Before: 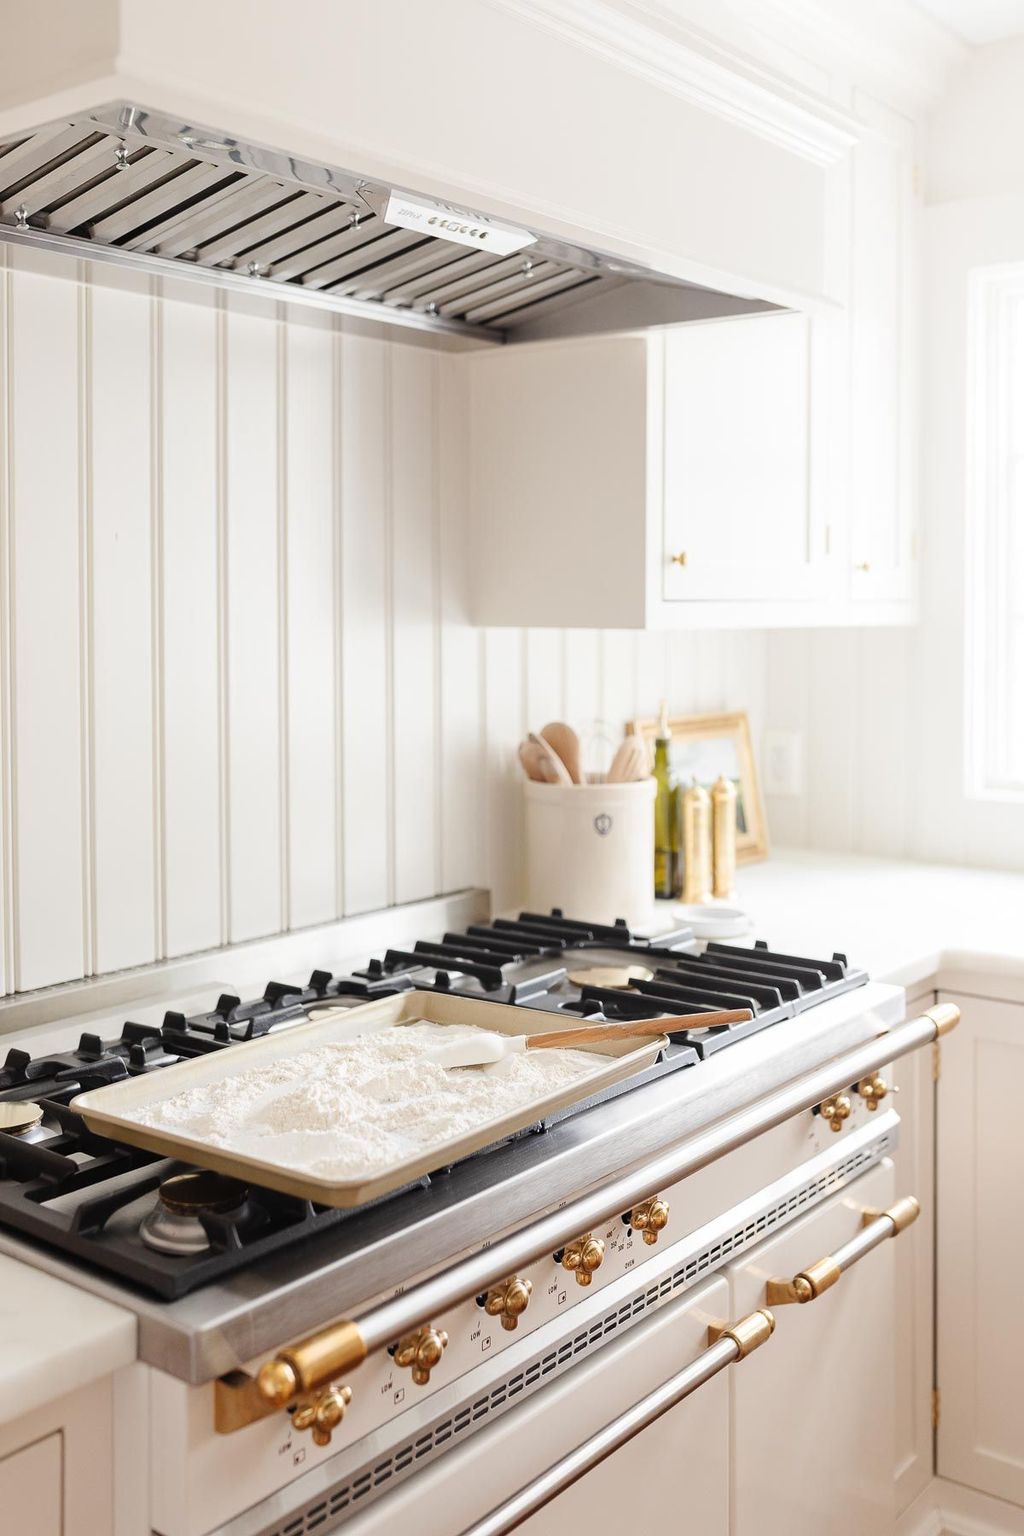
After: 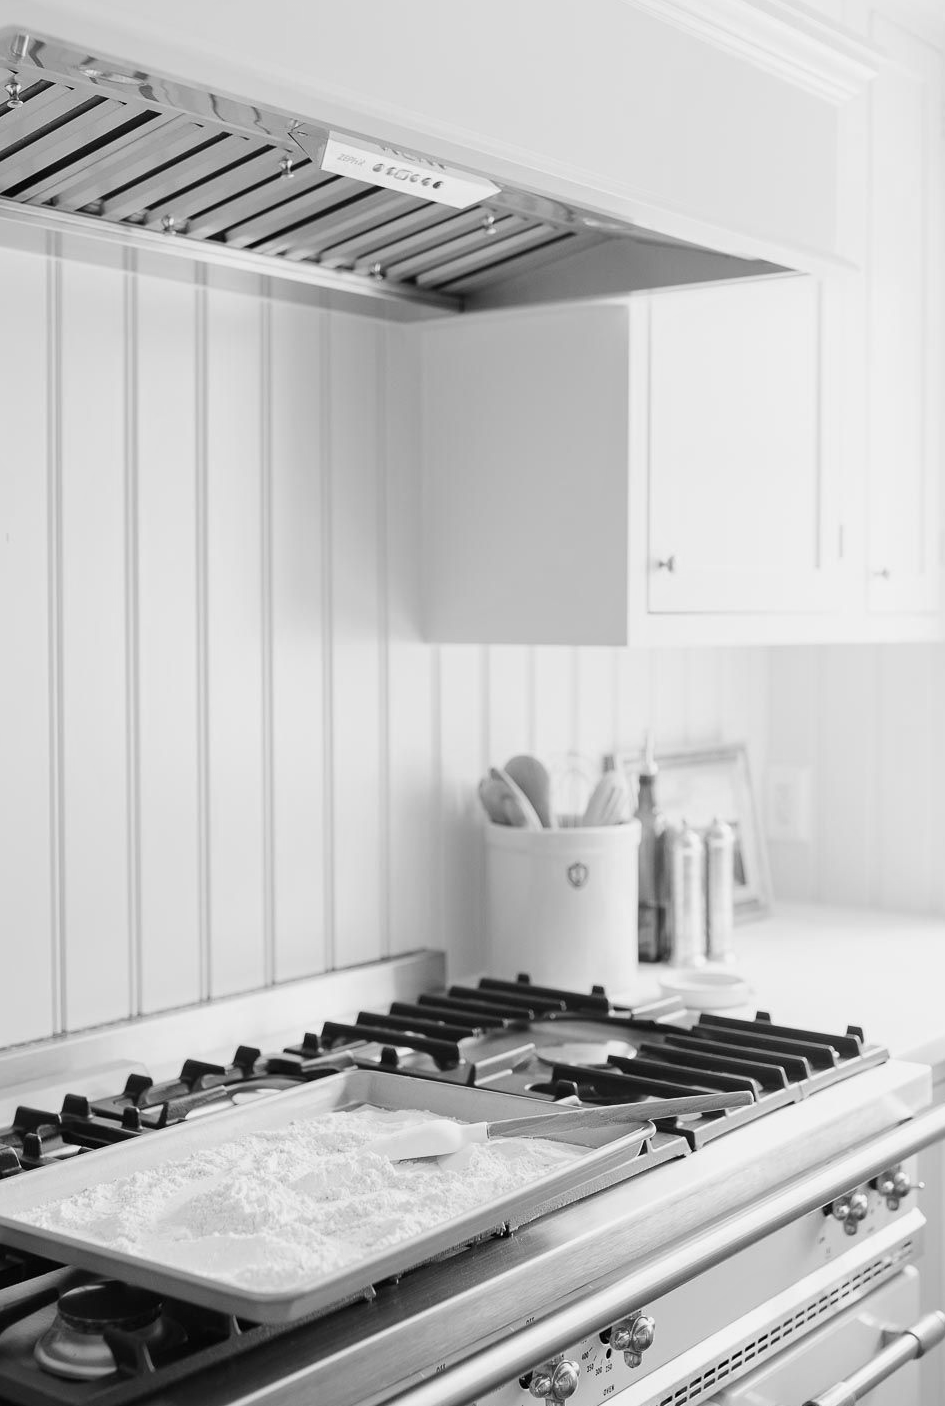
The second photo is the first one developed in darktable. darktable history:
crop and rotate: left 10.77%, top 5.1%, right 10.41%, bottom 16.76%
monochrome: a 73.58, b 64.21
